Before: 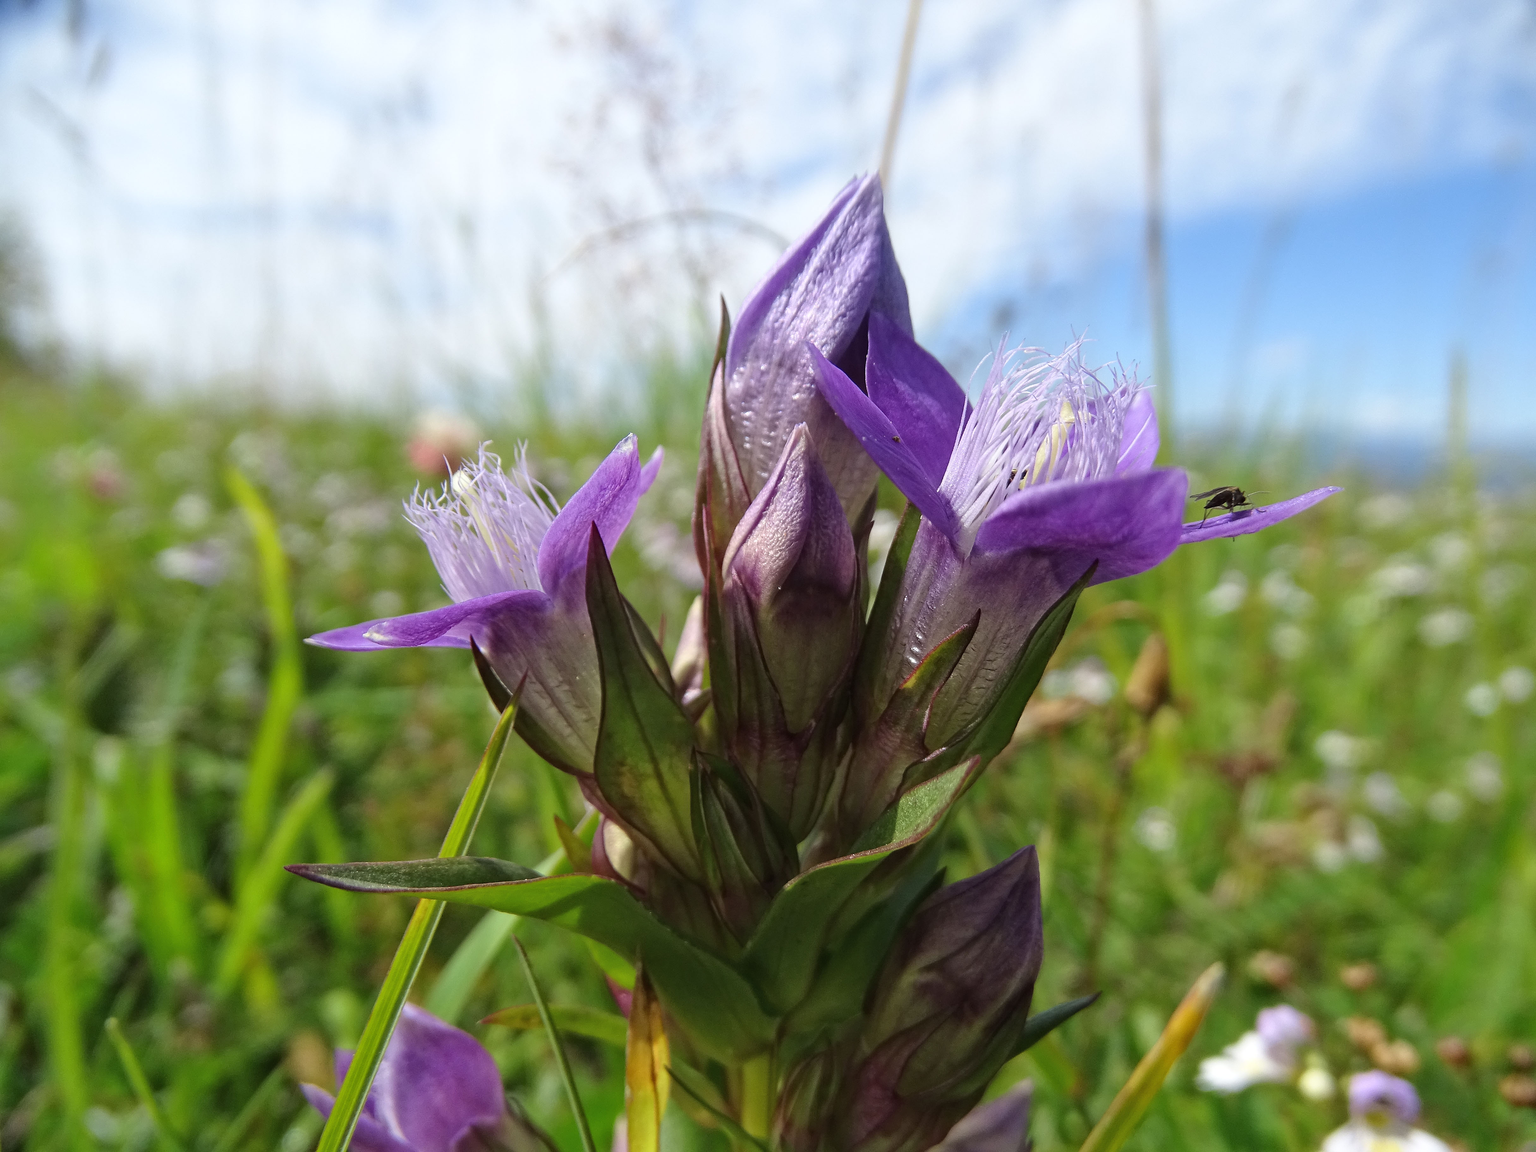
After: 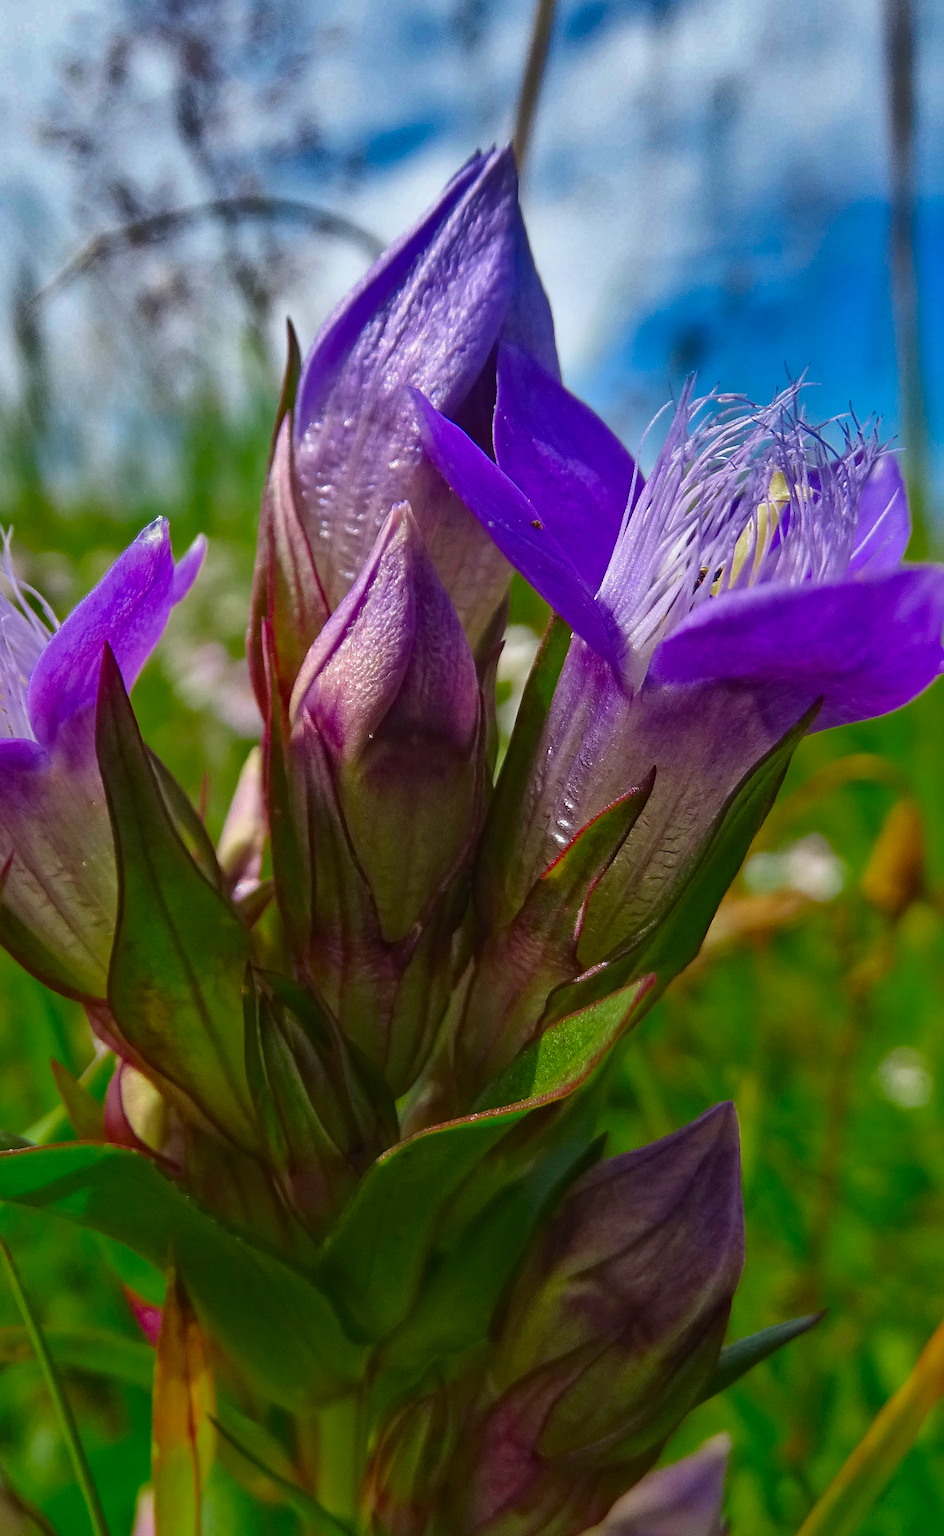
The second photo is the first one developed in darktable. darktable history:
color zones: curves: ch0 [(0, 0.425) (0.143, 0.422) (0.286, 0.42) (0.429, 0.419) (0.571, 0.419) (0.714, 0.42) (0.857, 0.422) (1, 0.425)]; ch1 [(0, 0.666) (0.143, 0.669) (0.286, 0.671) (0.429, 0.67) (0.571, 0.67) (0.714, 0.67) (0.857, 0.67) (1, 0.666)], mix 101.27%
crop: left 33.774%, top 6.071%, right 22.866%
shadows and highlights: shadows 21.02, highlights -81.33, soften with gaussian
